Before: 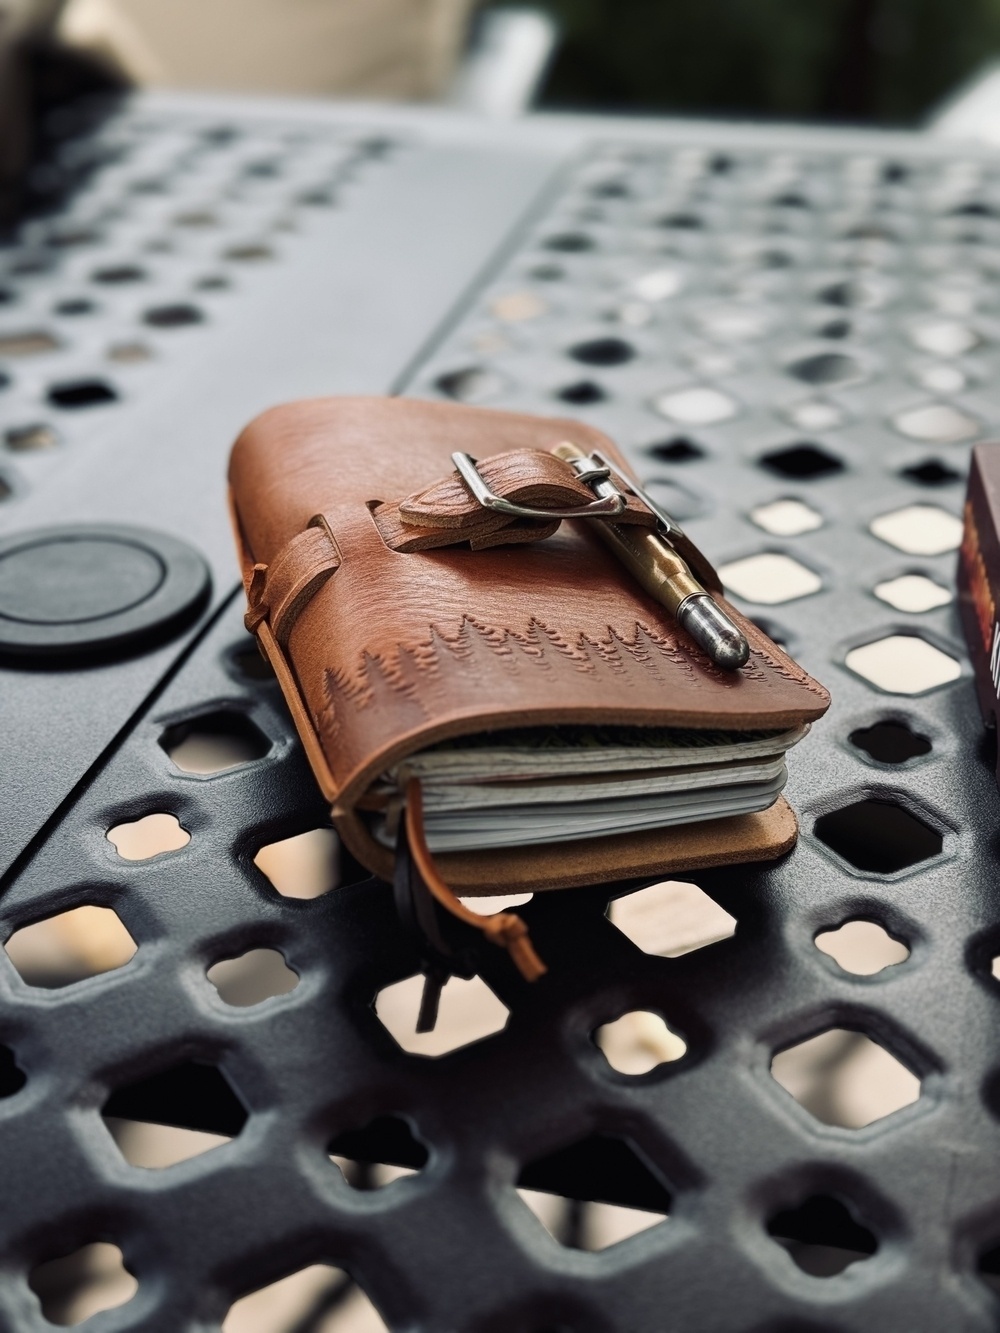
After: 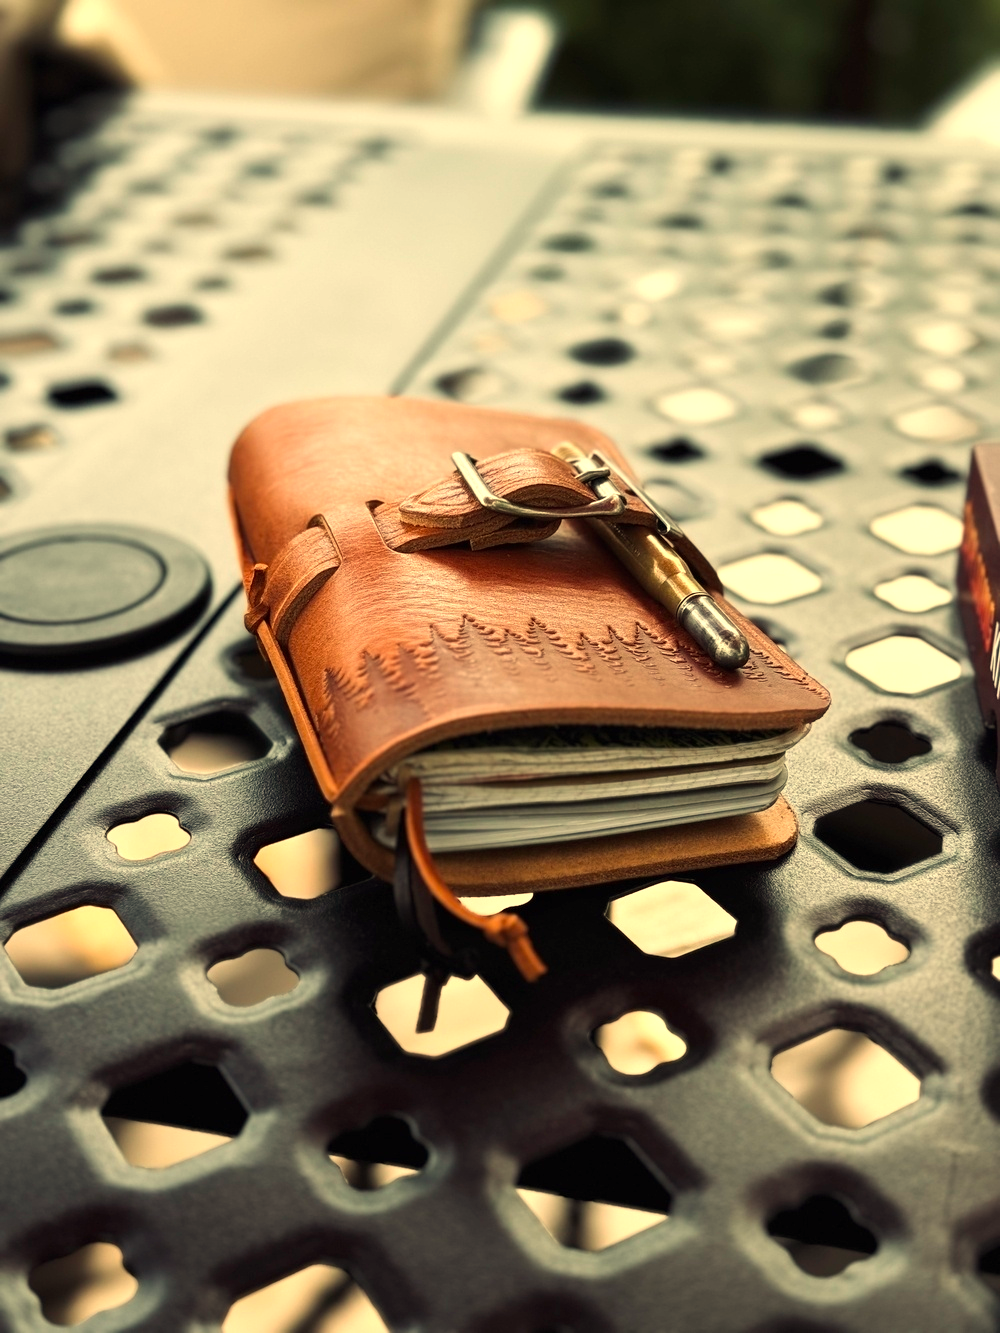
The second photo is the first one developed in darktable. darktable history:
white balance: red 1.08, blue 0.791
exposure: black level correction 0.001, exposure 0.5 EV, compensate exposure bias true, compensate highlight preservation false
